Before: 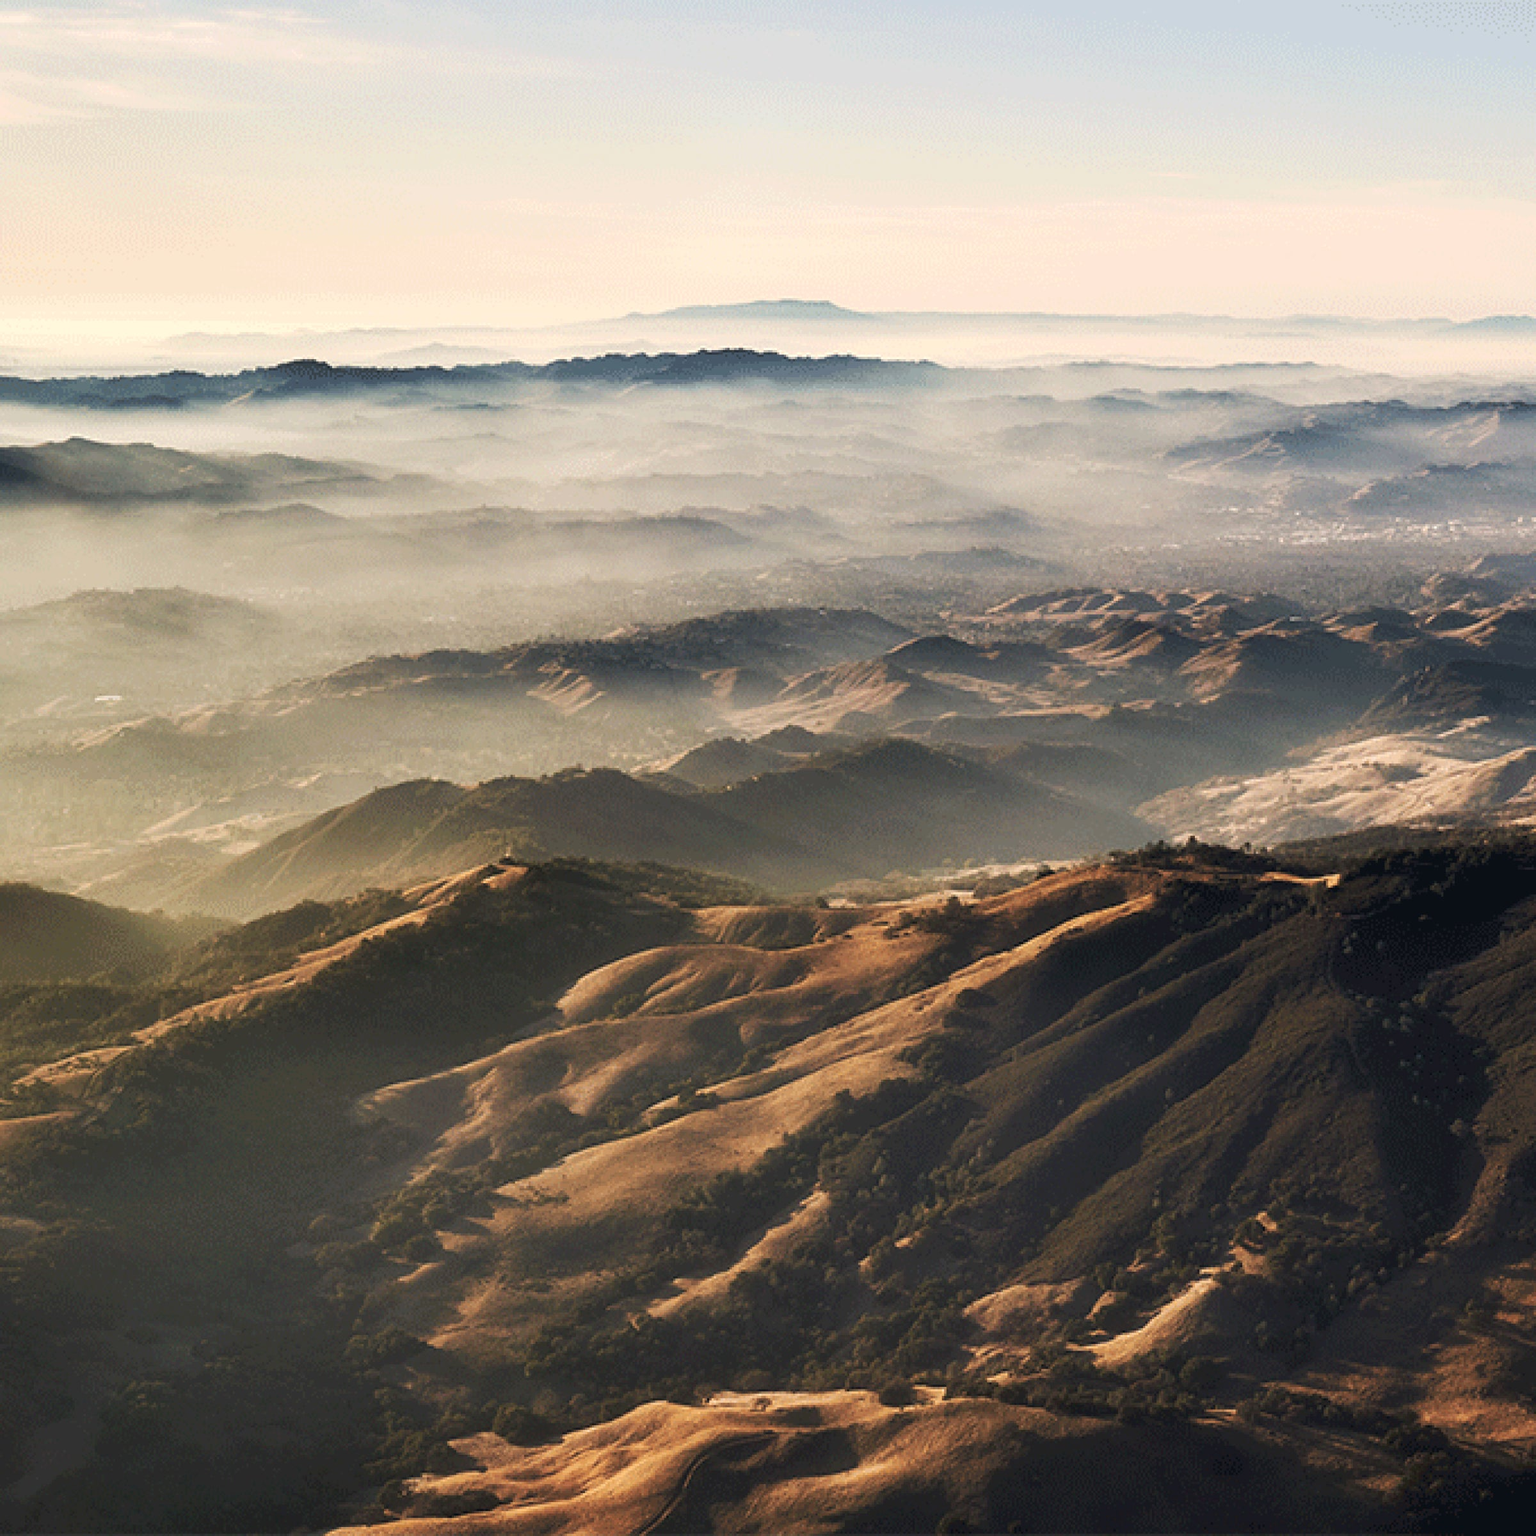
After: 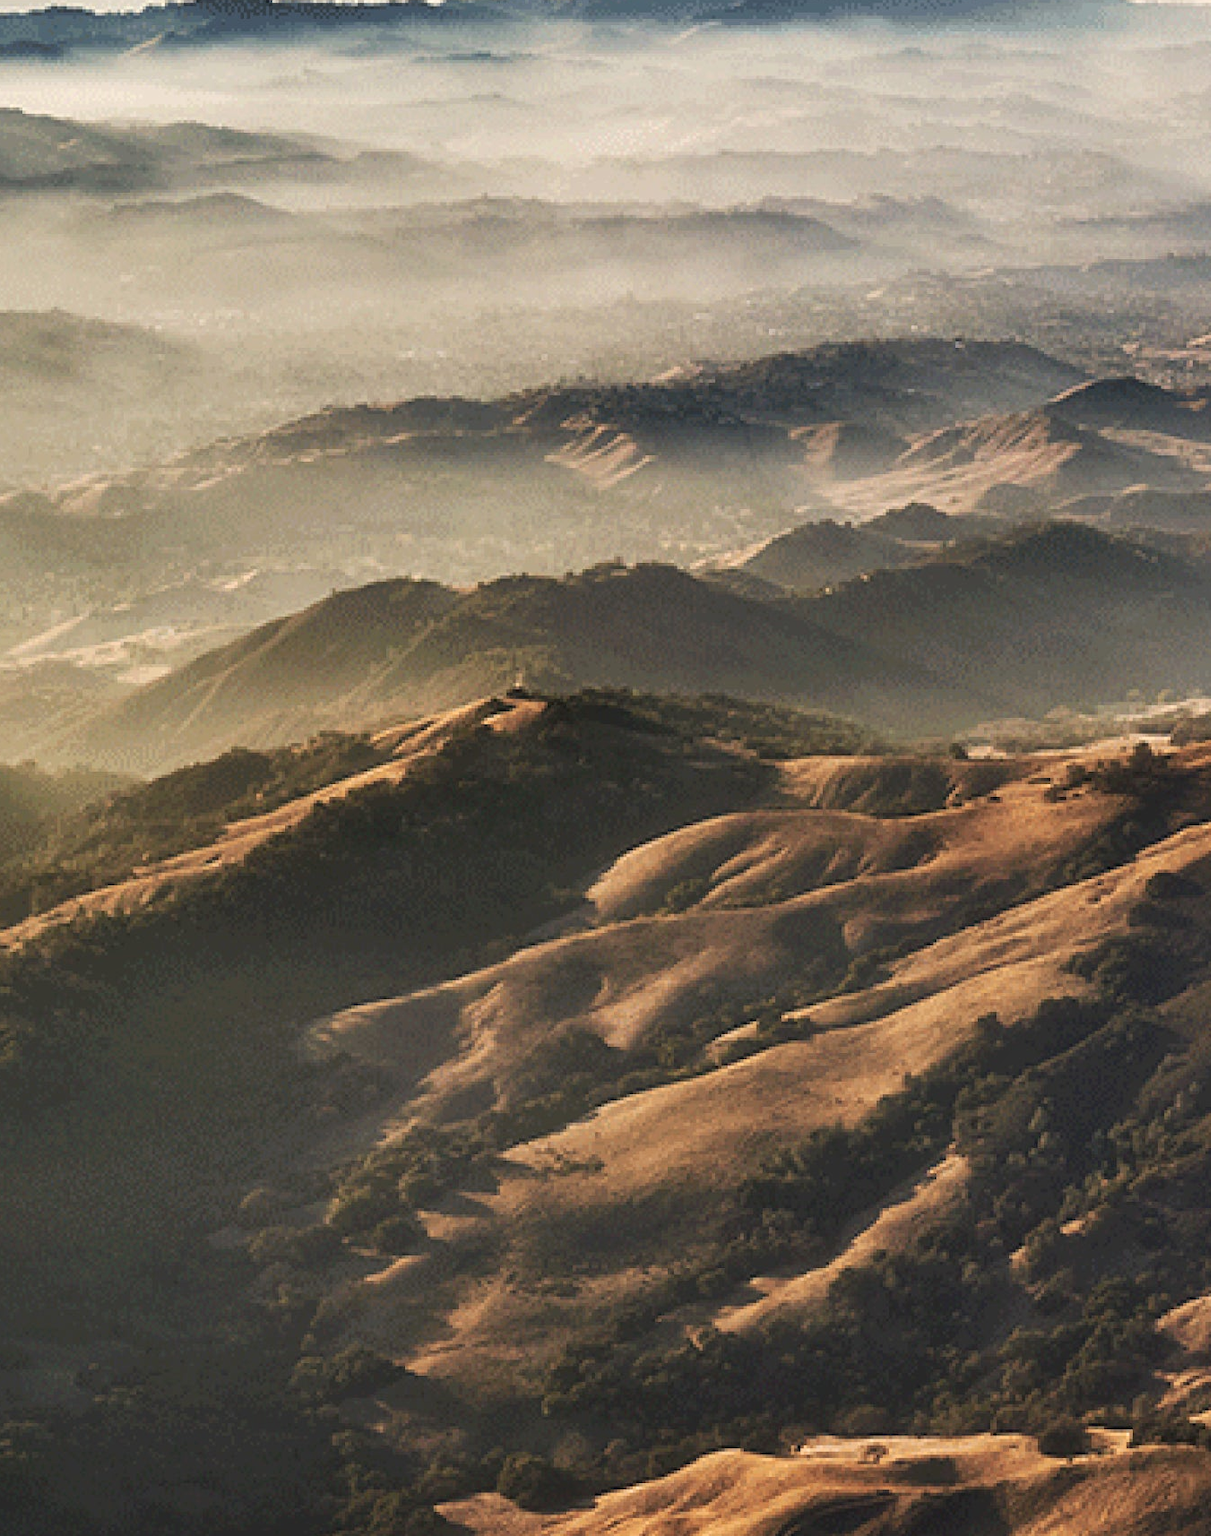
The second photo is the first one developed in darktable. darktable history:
crop: left 8.966%, top 23.852%, right 34.699%, bottom 4.703%
local contrast: mode bilateral grid, contrast 20, coarseness 50, detail 120%, midtone range 0.2
